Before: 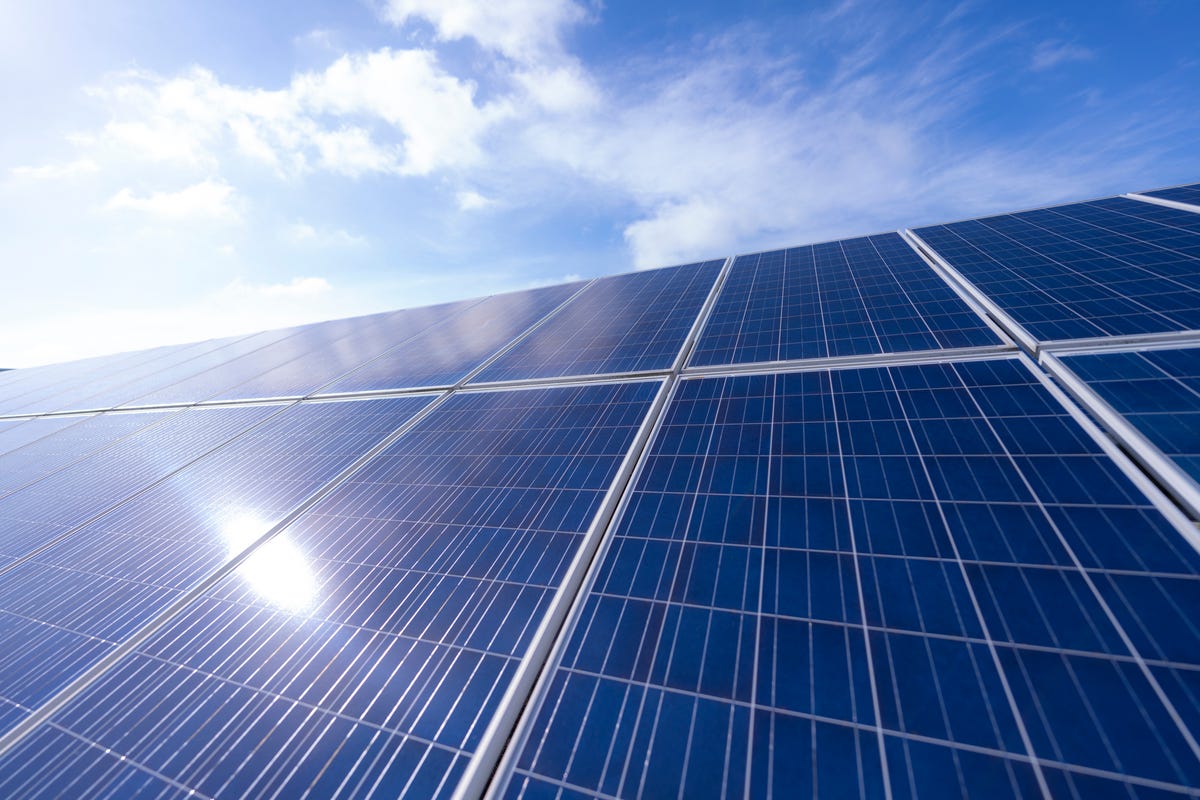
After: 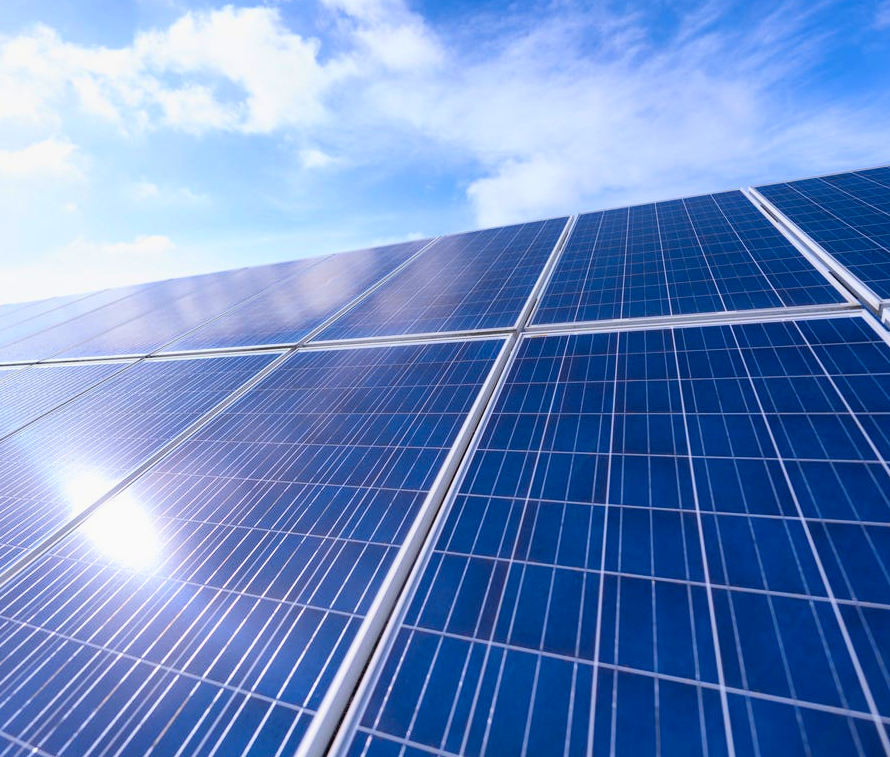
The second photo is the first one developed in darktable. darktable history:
shadows and highlights: shadows 43.71, white point adjustment -1.46, soften with gaussian
crop and rotate: left 13.15%, top 5.251%, right 12.609%
contrast brightness saturation: contrast 0.2, brightness 0.16, saturation 0.22
